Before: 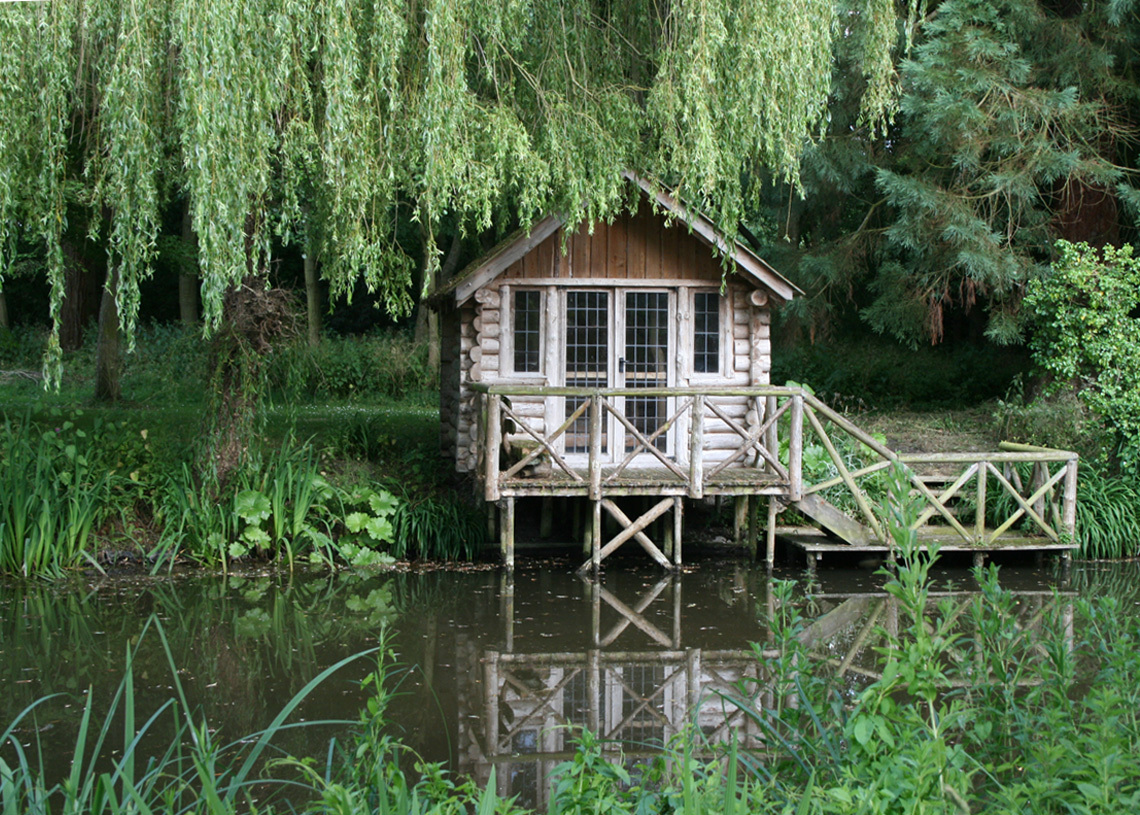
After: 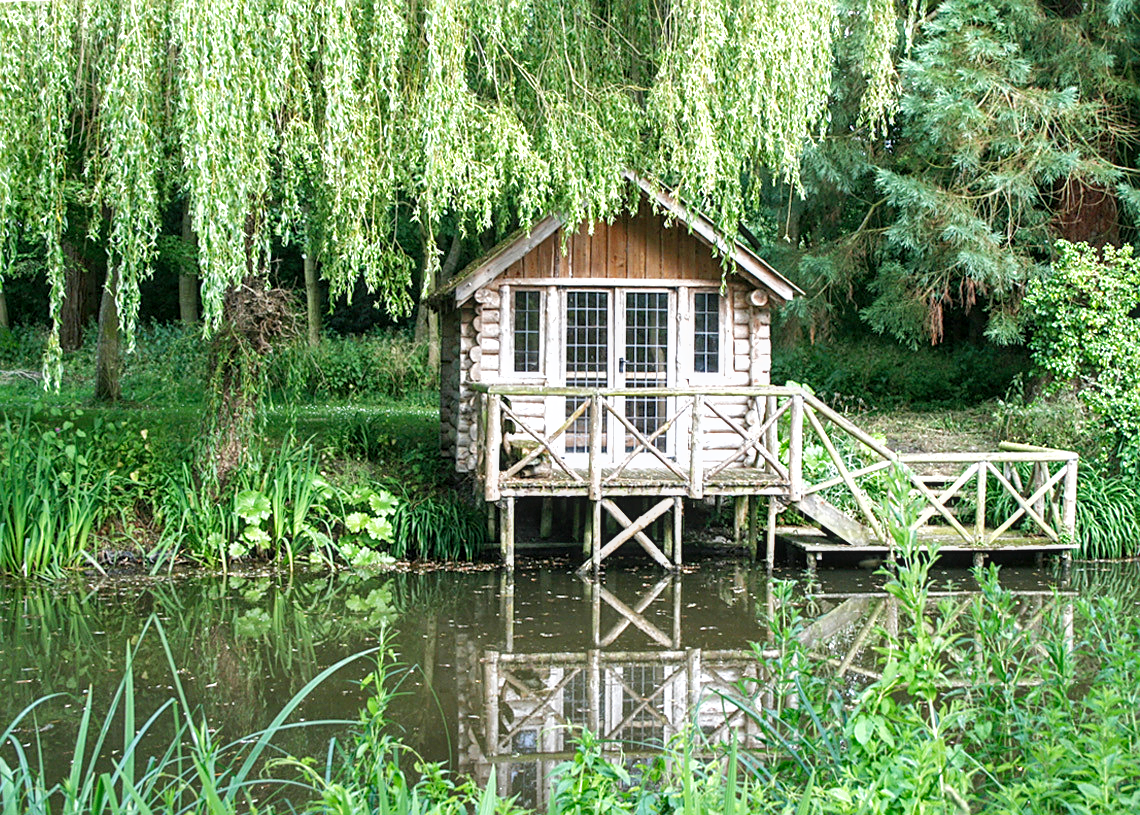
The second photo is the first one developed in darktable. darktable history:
tone curve: curves: ch0 [(0, 0) (0.004, 0.001) (0.02, 0.008) (0.218, 0.218) (0.664, 0.774) (0.832, 0.914) (1, 1)], preserve colors none
local contrast: on, module defaults
exposure: exposure 0.919 EV, compensate highlight preservation false
shadows and highlights: on, module defaults
sharpen: on, module defaults
